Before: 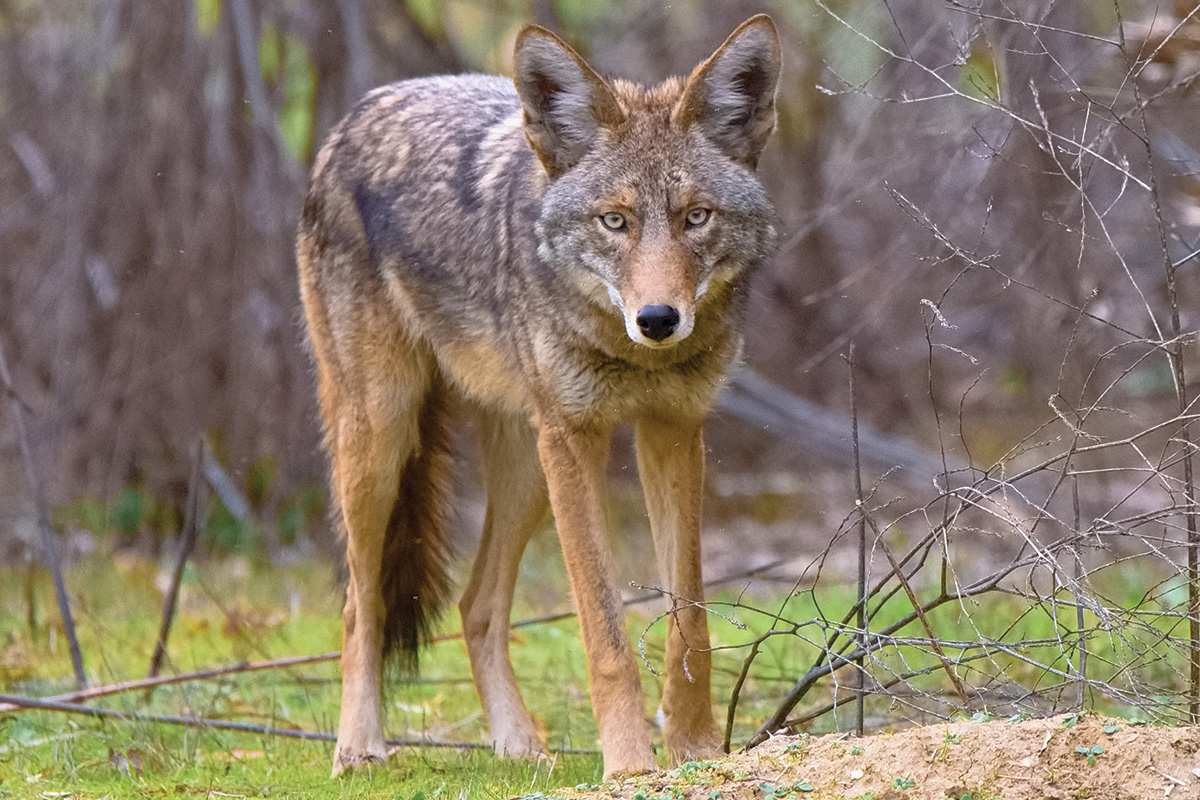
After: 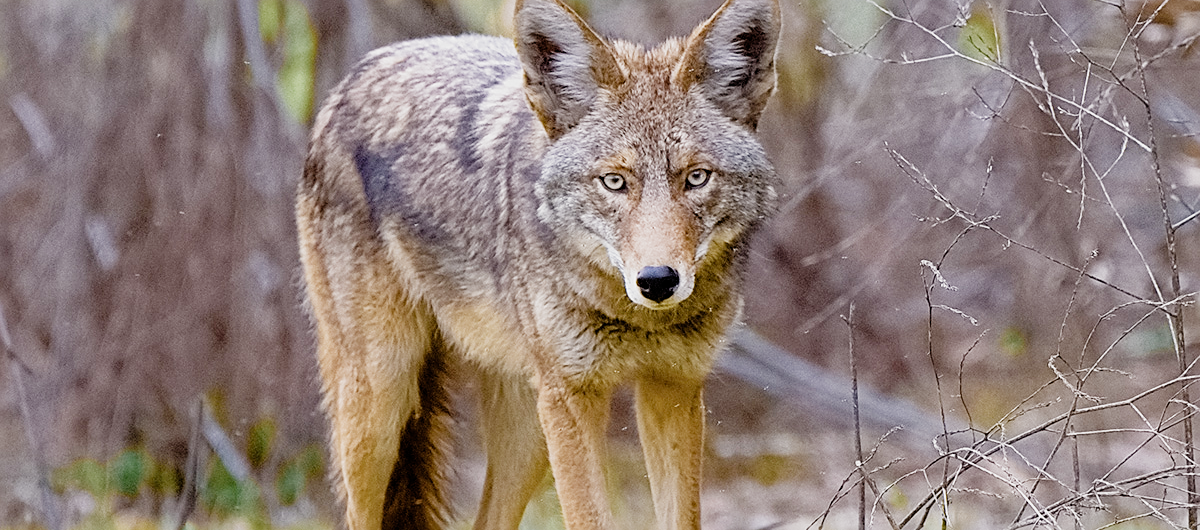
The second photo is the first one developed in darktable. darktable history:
crop and rotate: top 4.905%, bottom 28.72%
tone equalizer: -8 EV -0.719 EV, -7 EV -0.694 EV, -6 EV -0.59 EV, -5 EV -0.419 EV, -3 EV 0.368 EV, -2 EV 0.6 EV, -1 EV 0.684 EV, +0 EV 0.773 EV
sharpen: amount 0.583
filmic rgb: black relative exposure -7.65 EV, white relative exposure 4.56 EV, hardness 3.61, contrast 1.053, preserve chrominance no, color science v4 (2020), contrast in shadows soft
